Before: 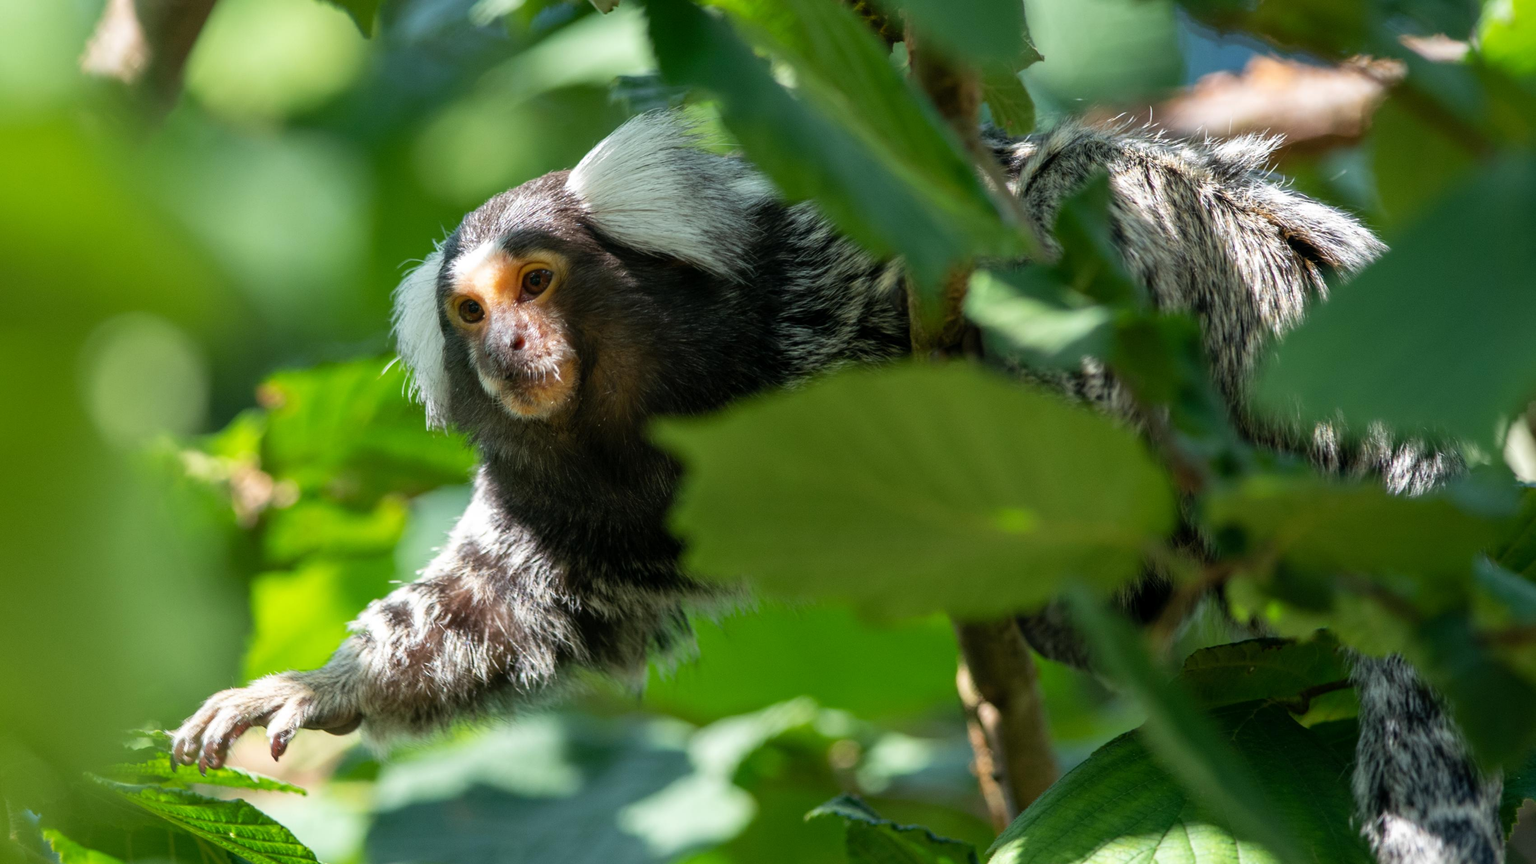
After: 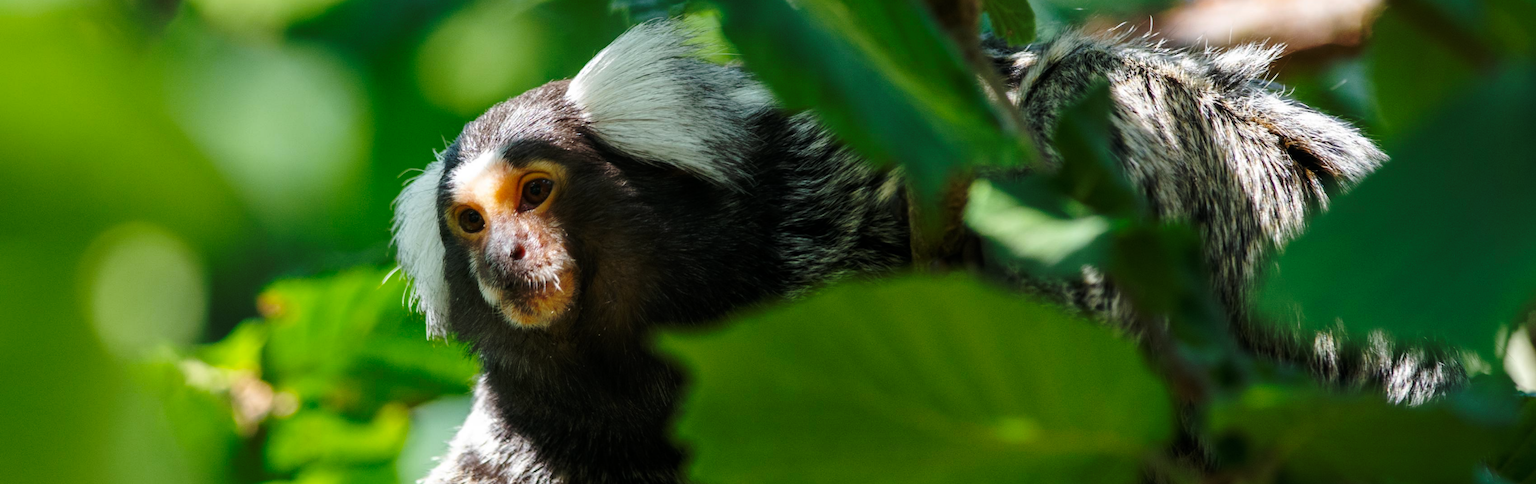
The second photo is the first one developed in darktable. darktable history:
base curve: curves: ch0 [(0, 0) (0.073, 0.04) (0.157, 0.139) (0.492, 0.492) (0.758, 0.758) (1, 1)], preserve colors none
crop and rotate: top 10.499%, bottom 33.425%
